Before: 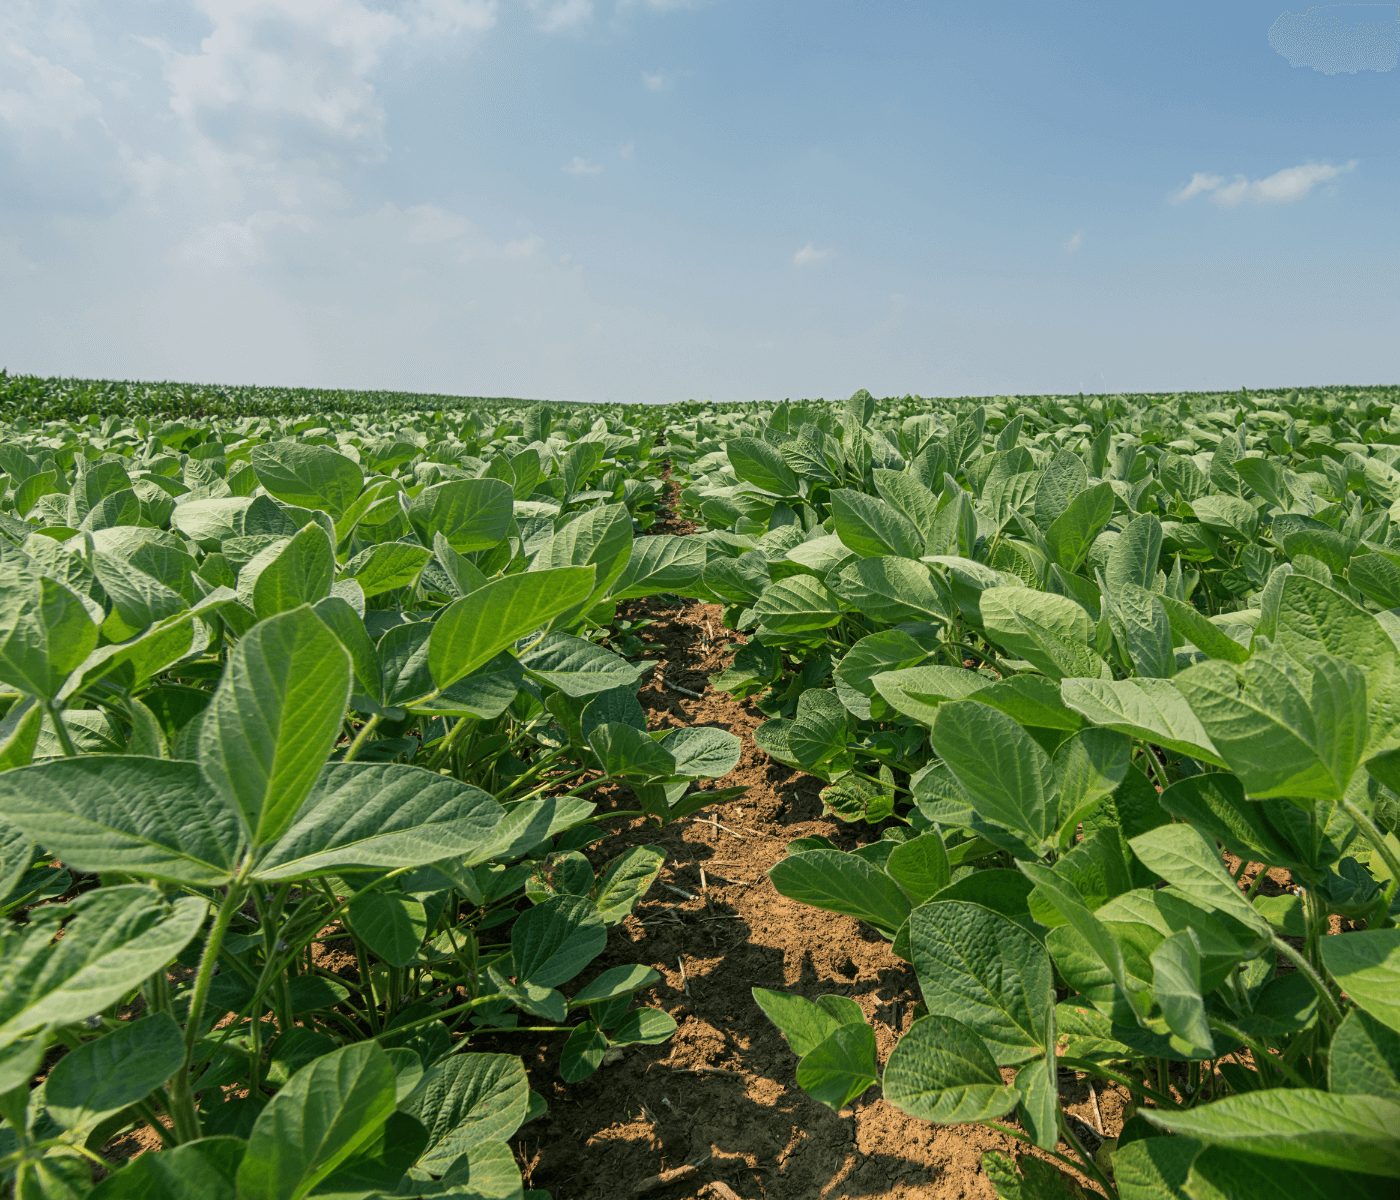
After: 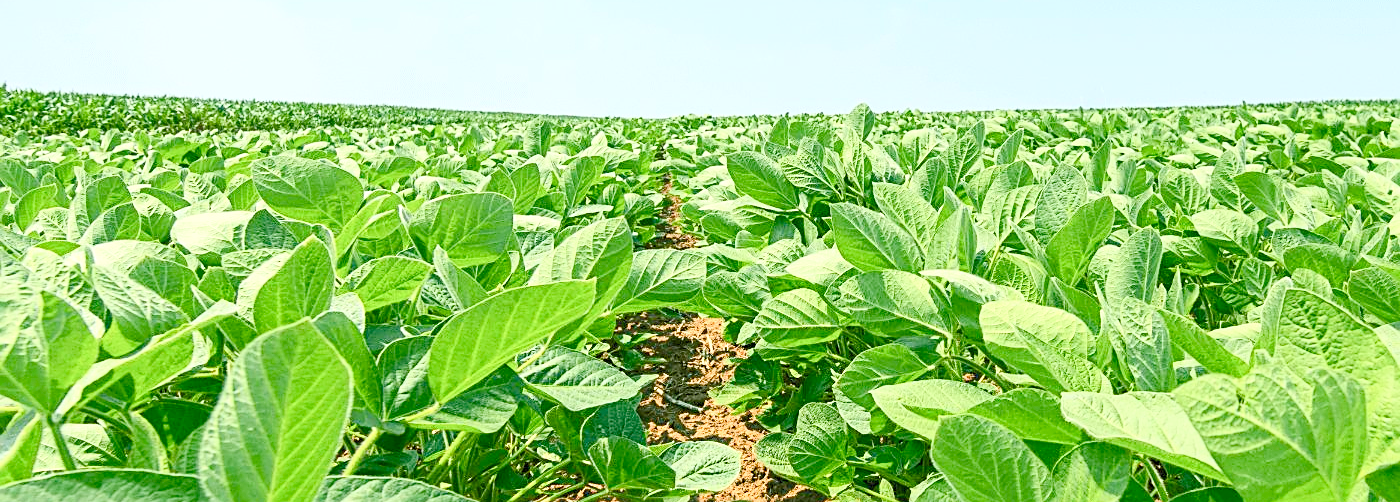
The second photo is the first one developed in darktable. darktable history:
exposure: exposure 1 EV, compensate highlight preservation false
crop and rotate: top 23.84%, bottom 34.294%
contrast brightness saturation: contrast 0.24, brightness 0.26, saturation 0.39
white balance: red 0.982, blue 1.018
color balance rgb: shadows lift › chroma 1%, shadows lift › hue 113°, highlights gain › chroma 0.2%, highlights gain › hue 333°, perceptual saturation grading › global saturation 20%, perceptual saturation grading › highlights -50%, perceptual saturation grading › shadows 25%, contrast -10%
sharpen: on, module defaults
